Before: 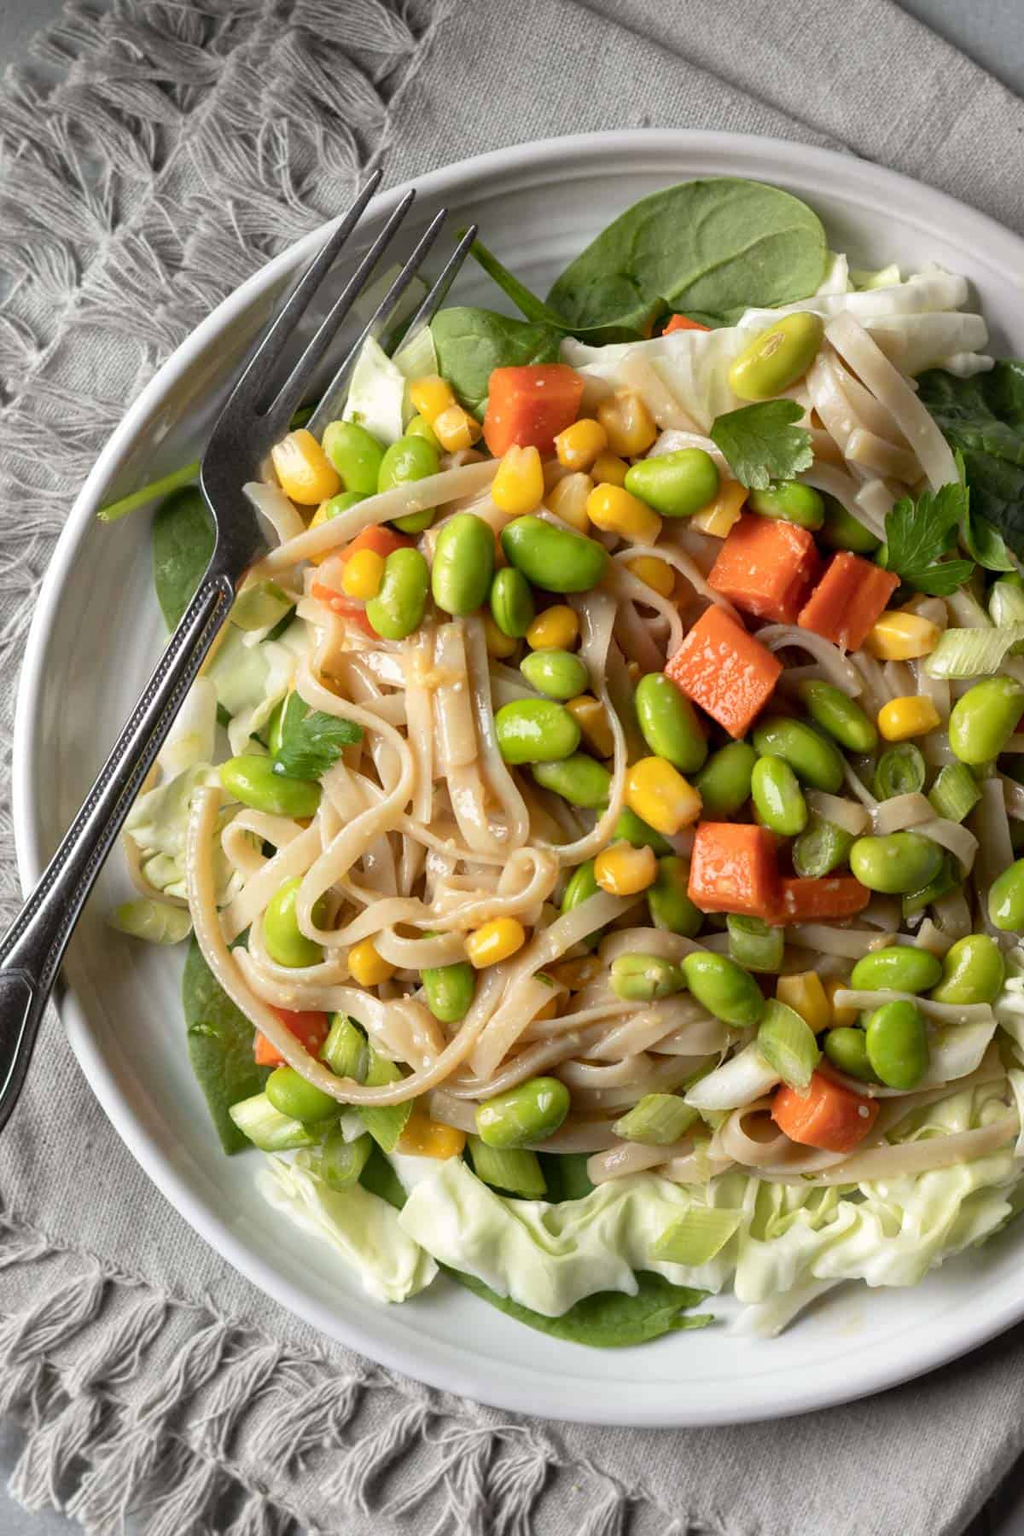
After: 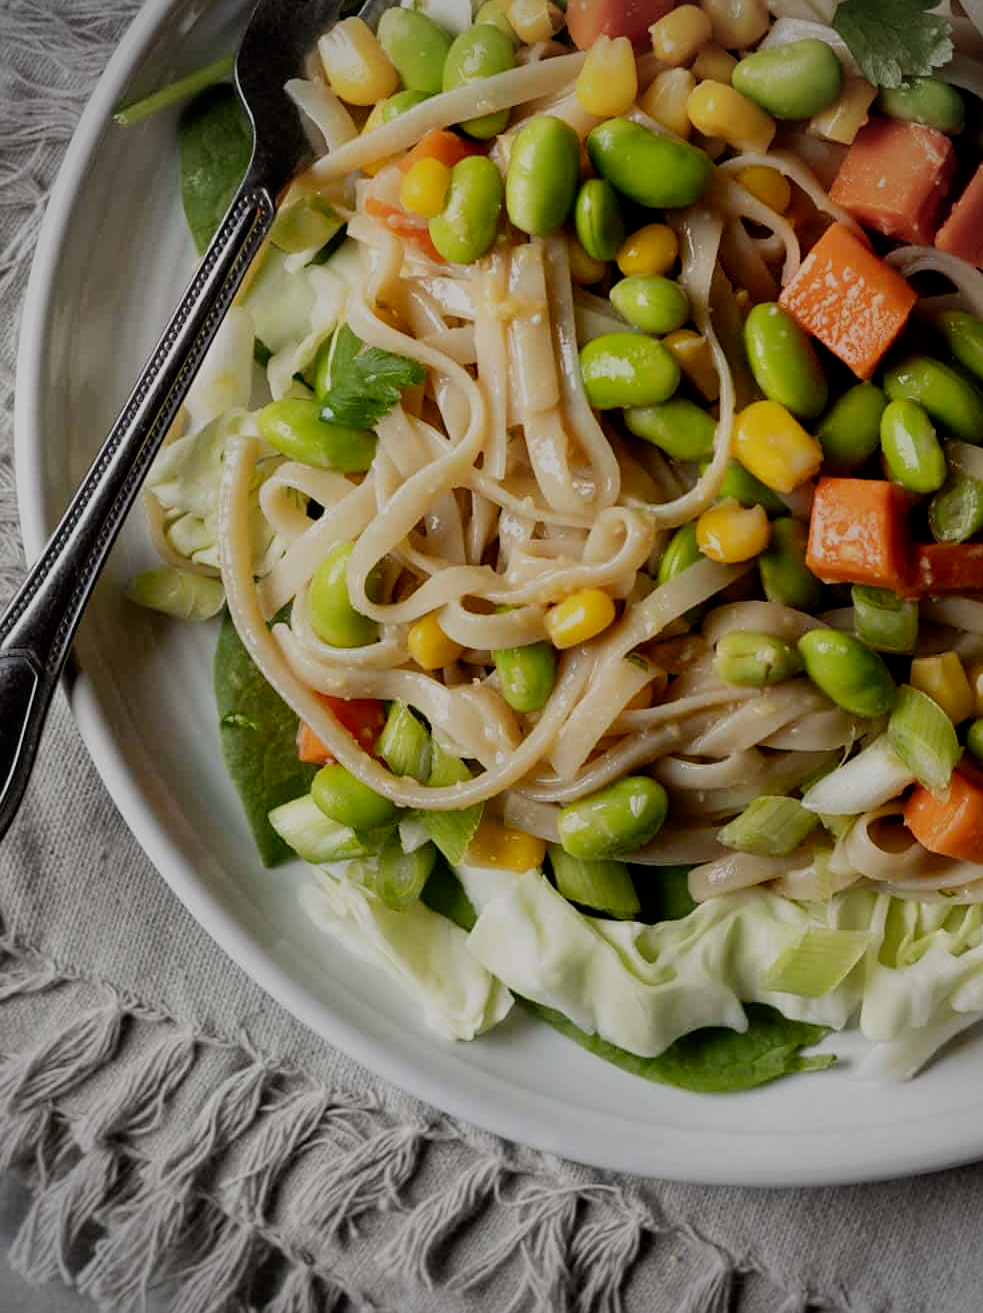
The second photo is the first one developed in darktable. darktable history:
contrast brightness saturation: saturation -0.05
vignetting: on, module defaults
sharpen: amount 0.213
crop: top 27.039%, right 18.043%
filmic rgb: middle gray luminance 29.06%, black relative exposure -10.26 EV, white relative exposure 5.48 EV, target black luminance 0%, hardness 3.94, latitude 1.23%, contrast 1.131, highlights saturation mix 4.01%, shadows ↔ highlights balance 14.5%, add noise in highlights 0.001, preserve chrominance no, color science v3 (2019), use custom middle-gray values true, contrast in highlights soft
